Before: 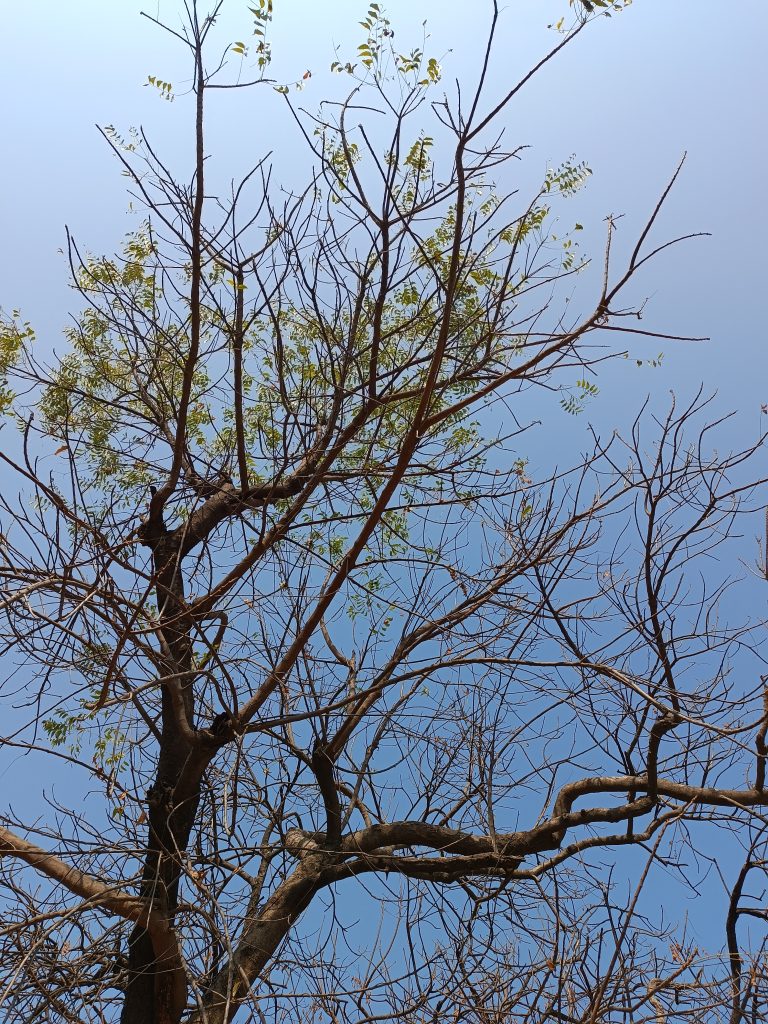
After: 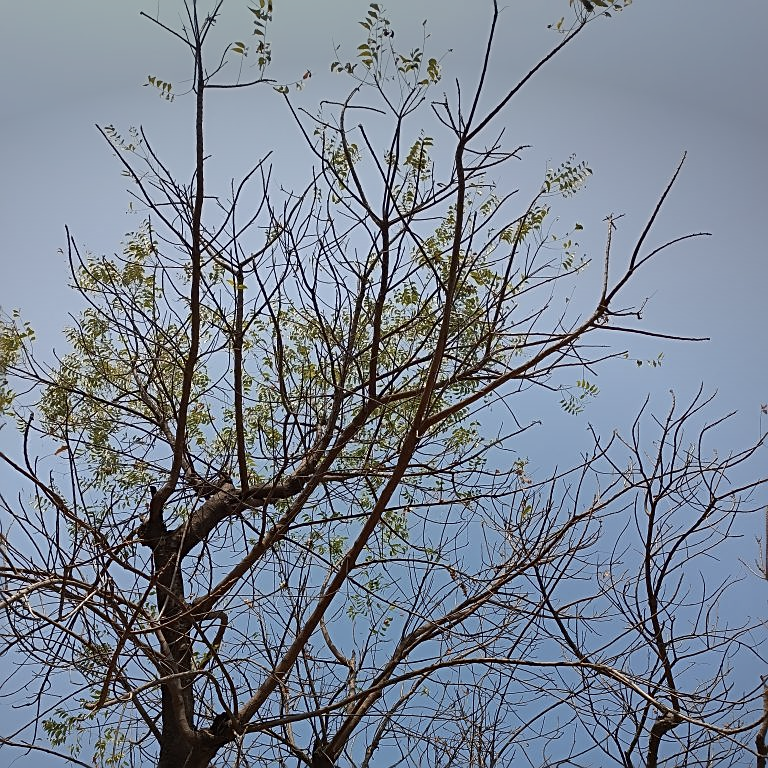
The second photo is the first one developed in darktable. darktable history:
sharpen: on, module defaults
contrast brightness saturation: contrast 0.06, brightness -0.01, saturation -0.23
crop: bottom 24.988%
vignetting: fall-off start 97.52%, fall-off radius 100%, brightness -0.574, saturation 0, center (-0.027, 0.404), width/height ratio 1.368, unbound false
